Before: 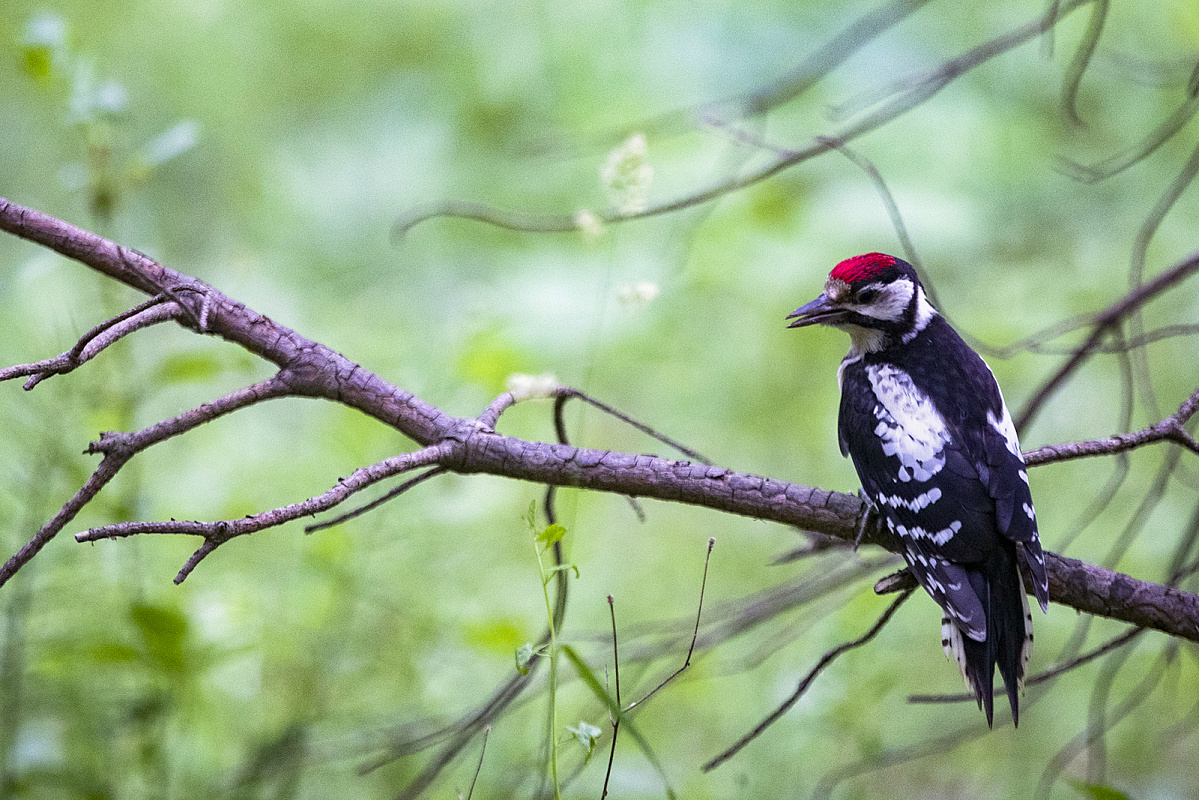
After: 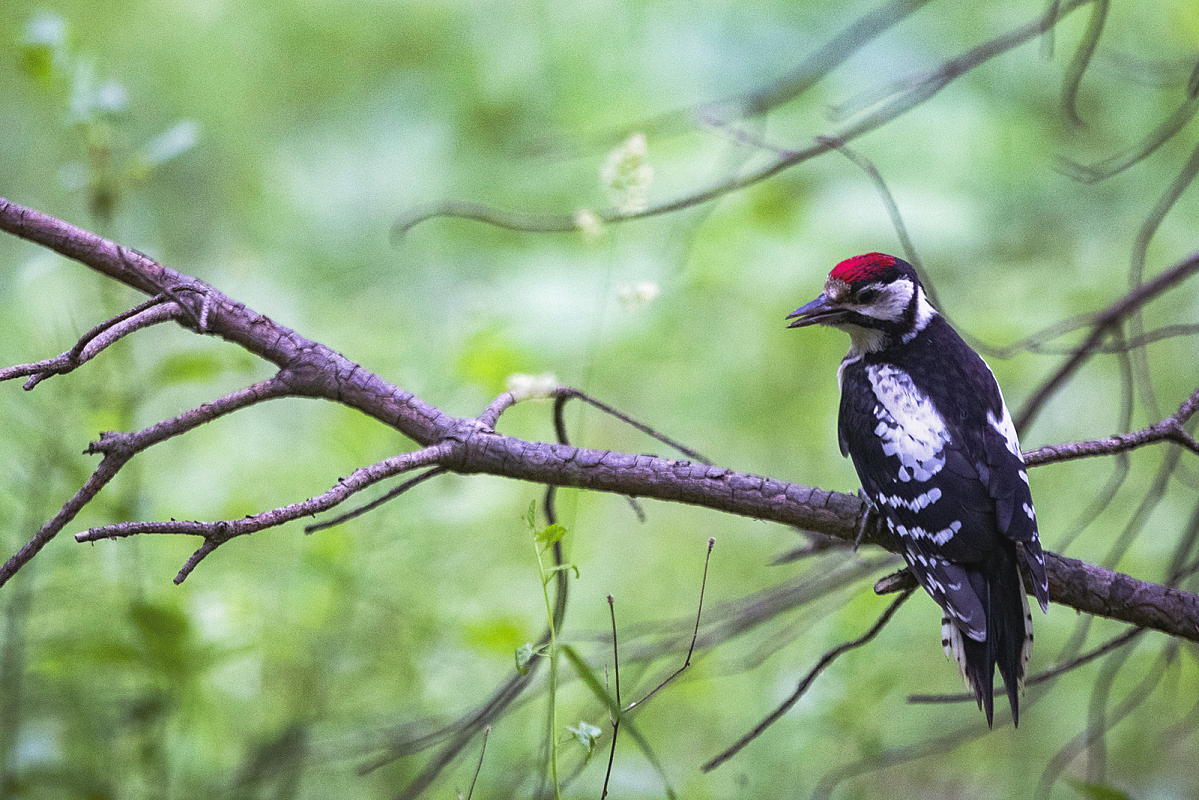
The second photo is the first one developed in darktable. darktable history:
tone curve: curves: ch0 [(0.001, 0.042) (0.128, 0.16) (0.452, 0.42) (0.603, 0.566) (0.754, 0.733) (1, 1)]; ch1 [(0, 0) (0.325, 0.327) (0.412, 0.441) (0.473, 0.466) (0.5, 0.499) (0.549, 0.558) (0.617, 0.625) (0.713, 0.7) (1, 1)]; ch2 [(0, 0) (0.386, 0.397) (0.445, 0.47) (0.505, 0.498) (0.529, 0.524) (0.574, 0.569) (0.652, 0.641) (1, 1)], preserve colors none
